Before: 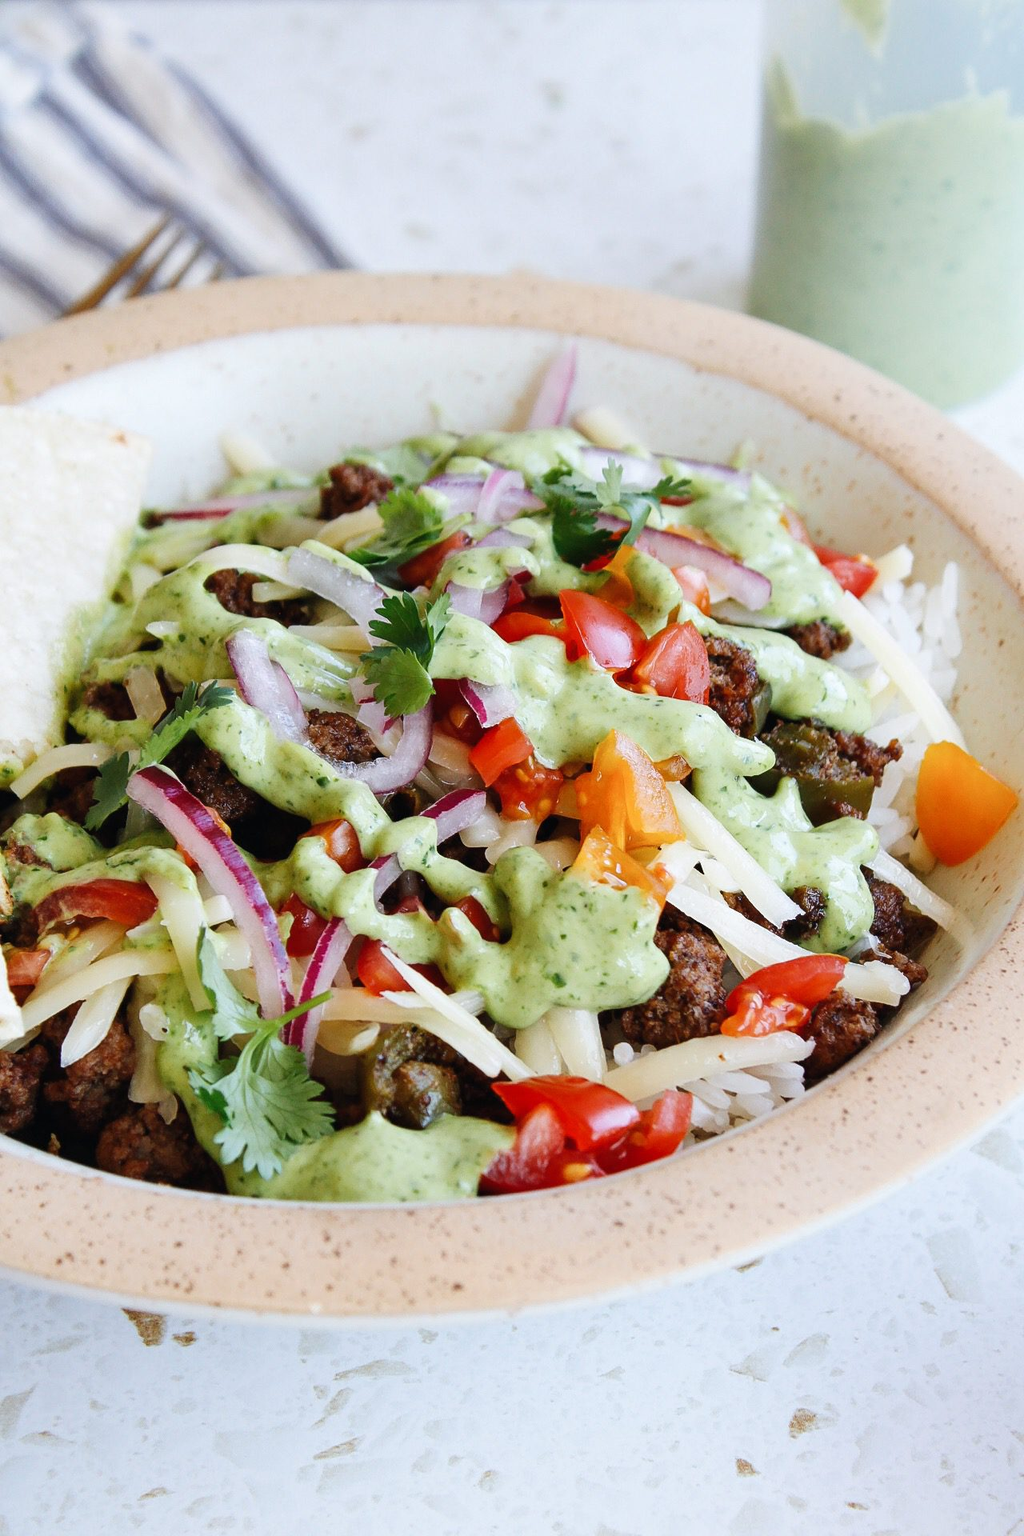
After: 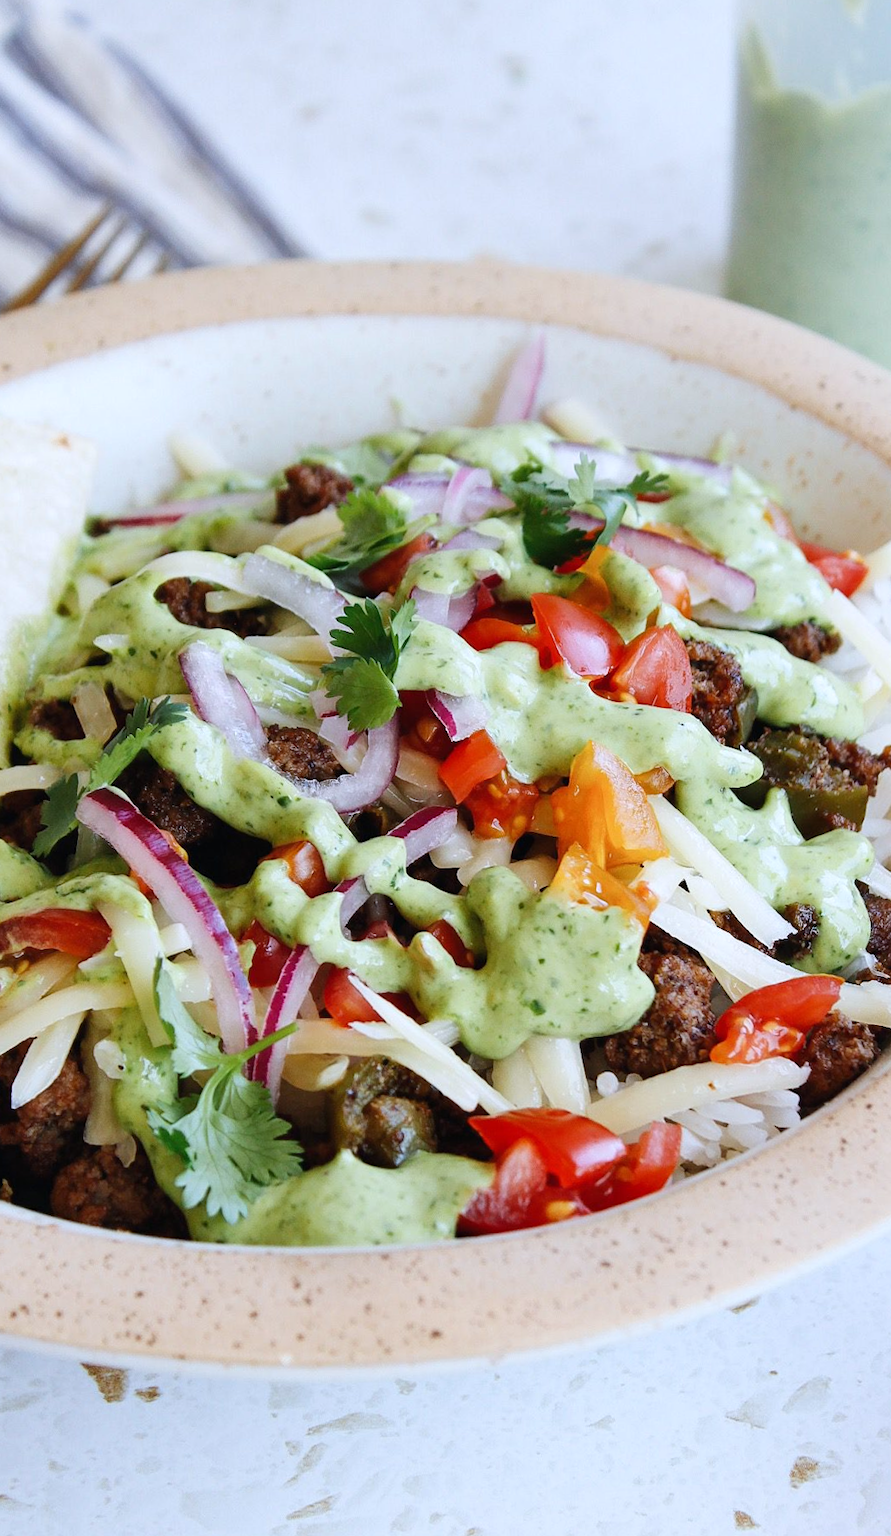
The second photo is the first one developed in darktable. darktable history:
crop and rotate: angle 1°, left 4.281%, top 0.642%, right 11.383%, bottom 2.486%
white balance: red 0.976, blue 1.04
